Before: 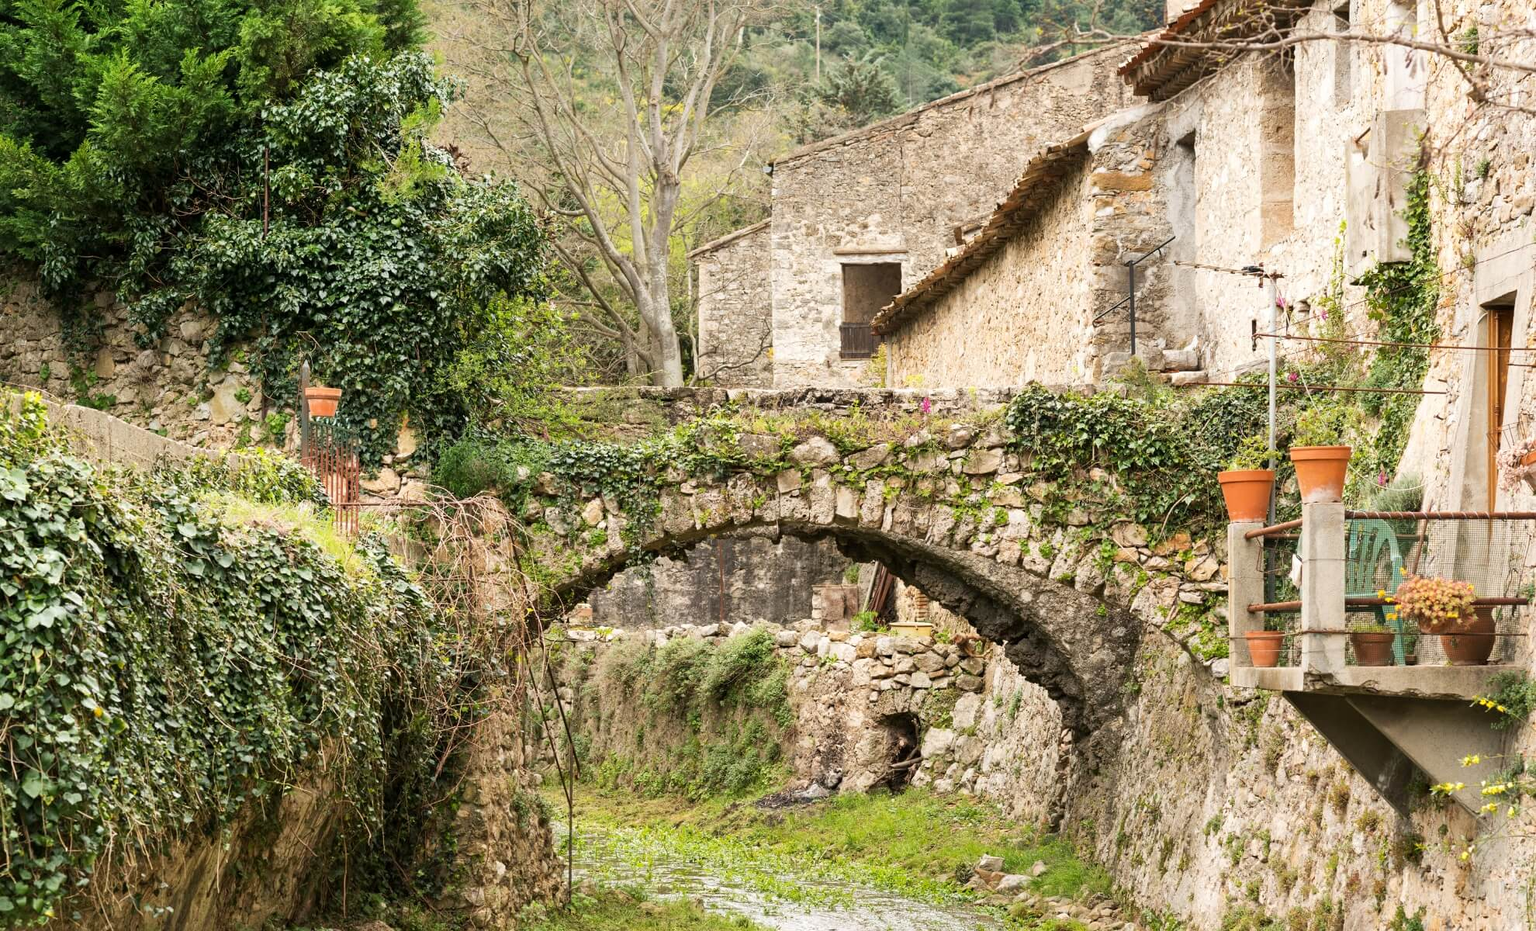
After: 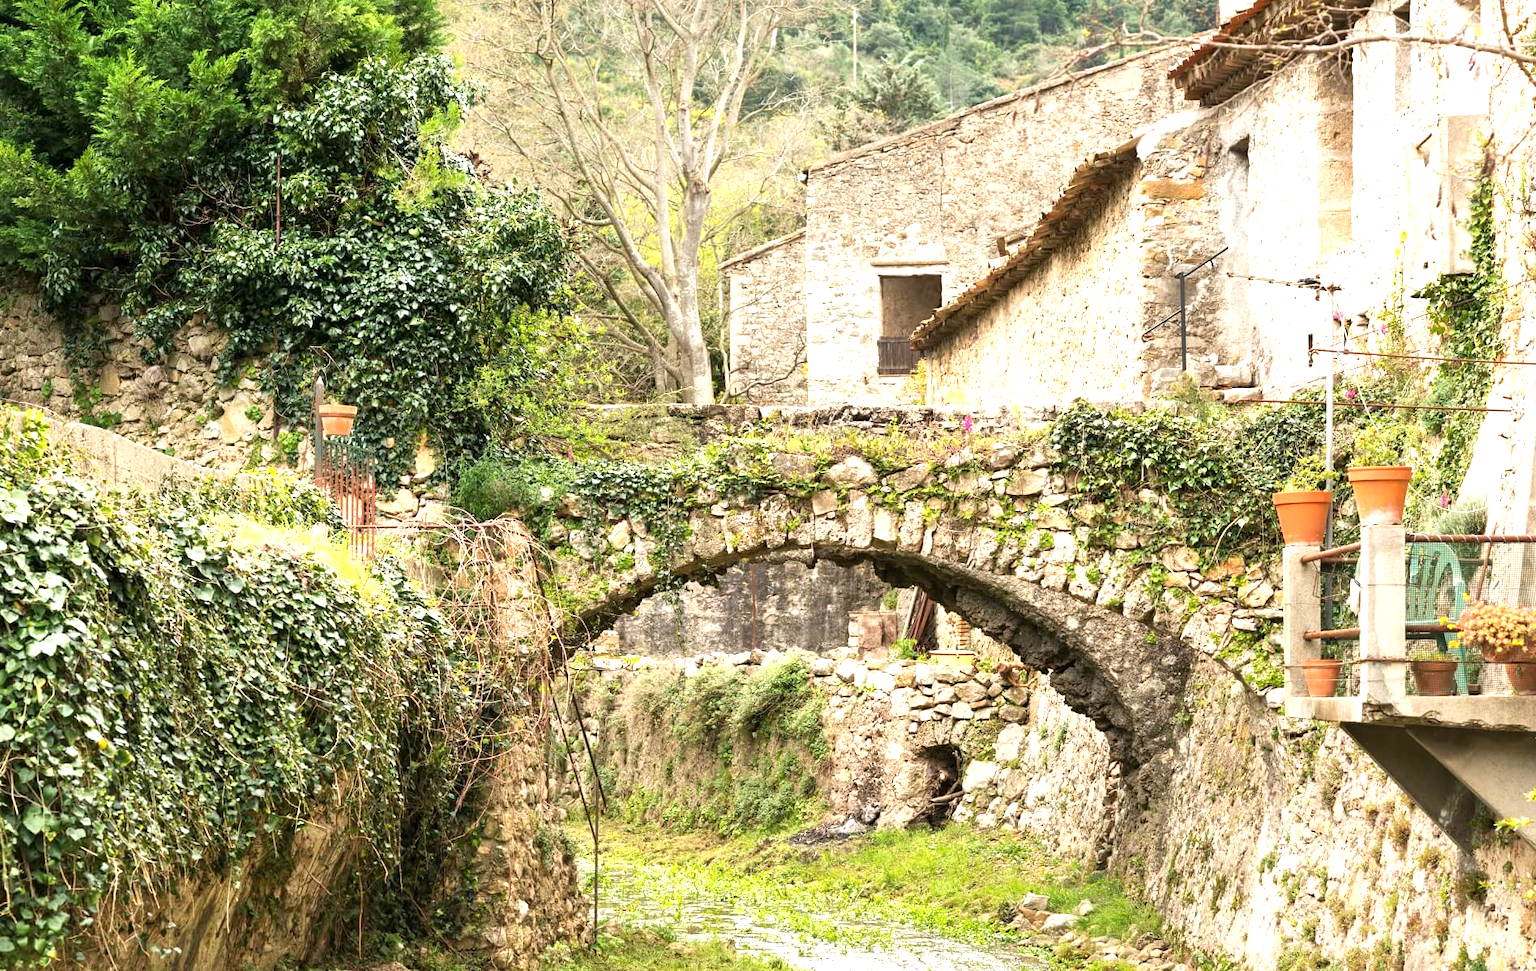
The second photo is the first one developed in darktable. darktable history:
exposure: exposure 0.768 EV, compensate highlight preservation false
crop: right 4.251%, bottom 0.023%
